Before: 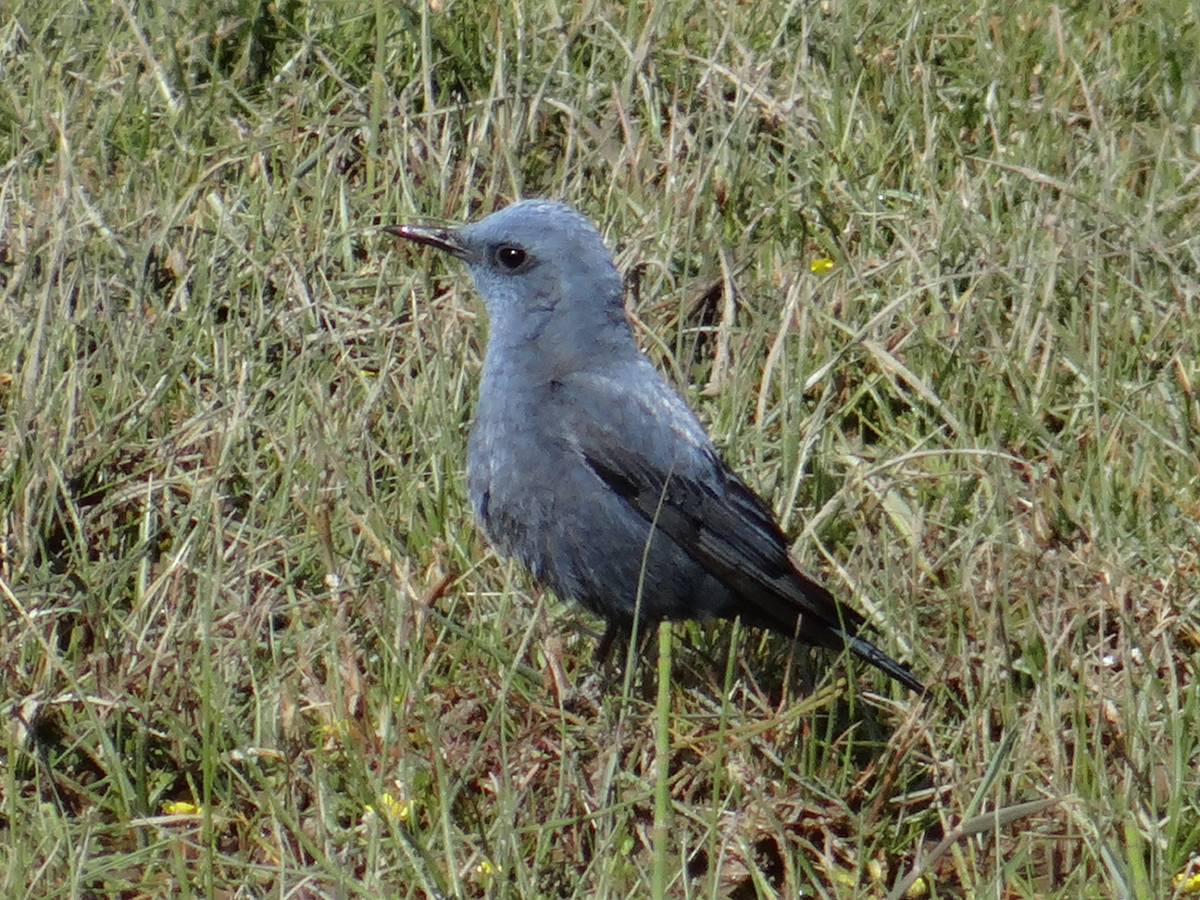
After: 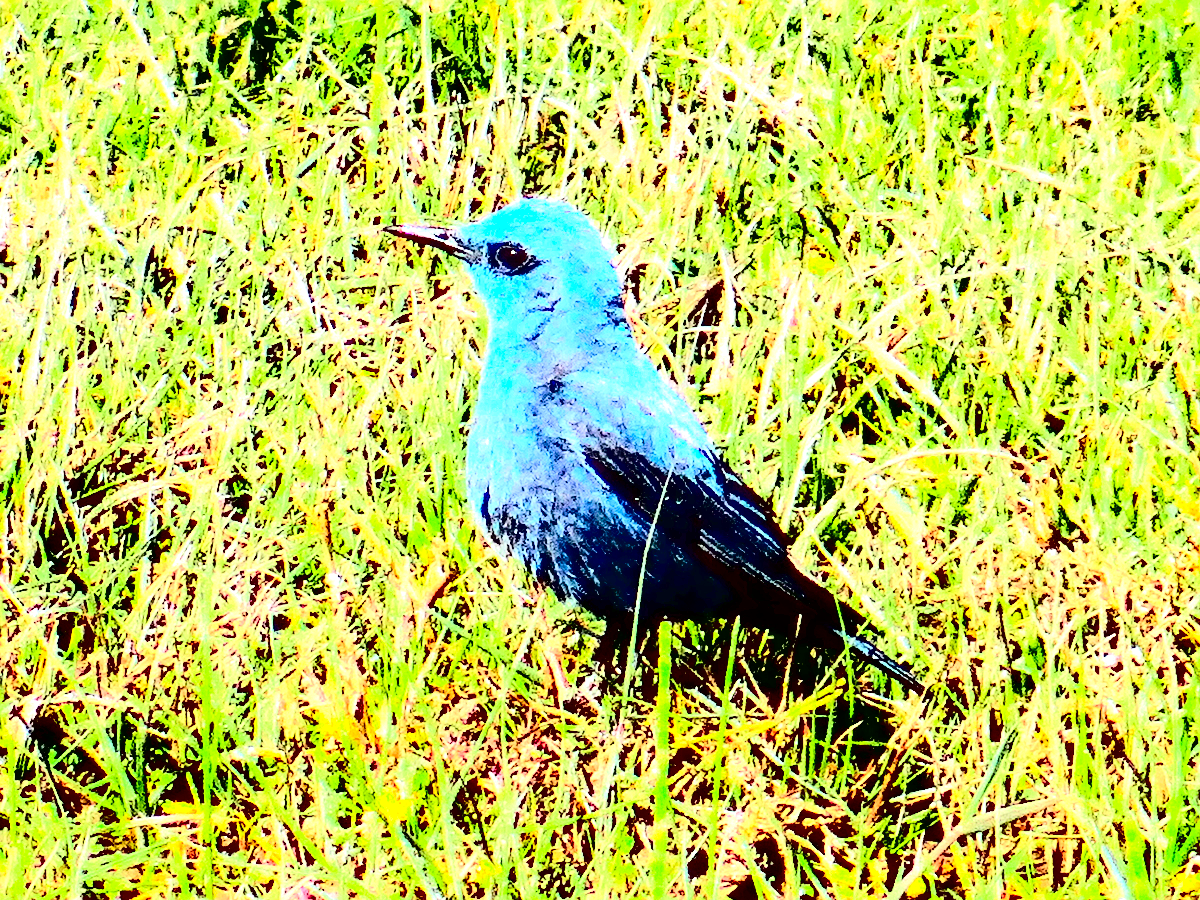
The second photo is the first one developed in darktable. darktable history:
haze removal: compatibility mode true, adaptive false
tone equalizer: -8 EV -1.06 EV, -7 EV -1.03 EV, -6 EV -0.845 EV, -5 EV -0.61 EV, -3 EV 0.559 EV, -2 EV 0.865 EV, -1 EV 1.01 EV, +0 EV 1.08 EV
contrast brightness saturation: contrast 0.766, brightness -0.998, saturation 1
sharpen: on, module defaults
exposure: black level correction 0.001, exposure 1.118 EV, compensate highlight preservation false
tone curve: curves: ch0 [(0, 0) (0.068, 0.012) (0.183, 0.089) (0.341, 0.283) (0.547, 0.532) (0.828, 0.815) (1, 0.983)]; ch1 [(0, 0) (0.23, 0.166) (0.34, 0.308) (0.371, 0.337) (0.429, 0.411) (0.477, 0.462) (0.499, 0.498) (0.529, 0.537) (0.559, 0.582) (0.743, 0.798) (1, 1)]; ch2 [(0, 0) (0.431, 0.414) (0.498, 0.503) (0.524, 0.528) (0.568, 0.546) (0.6, 0.597) (0.634, 0.645) (0.728, 0.742) (1, 1)], color space Lab, independent channels, preserve colors none
